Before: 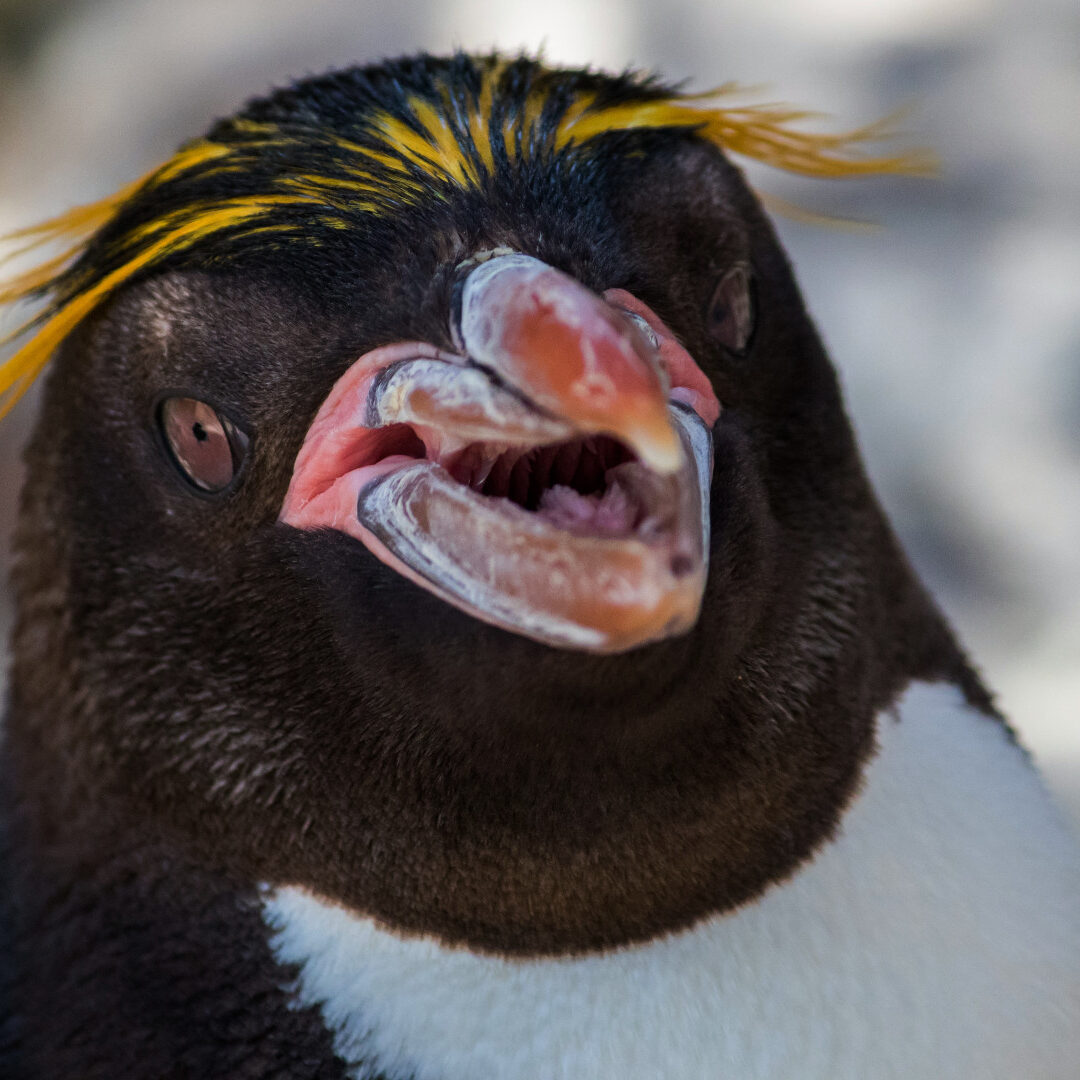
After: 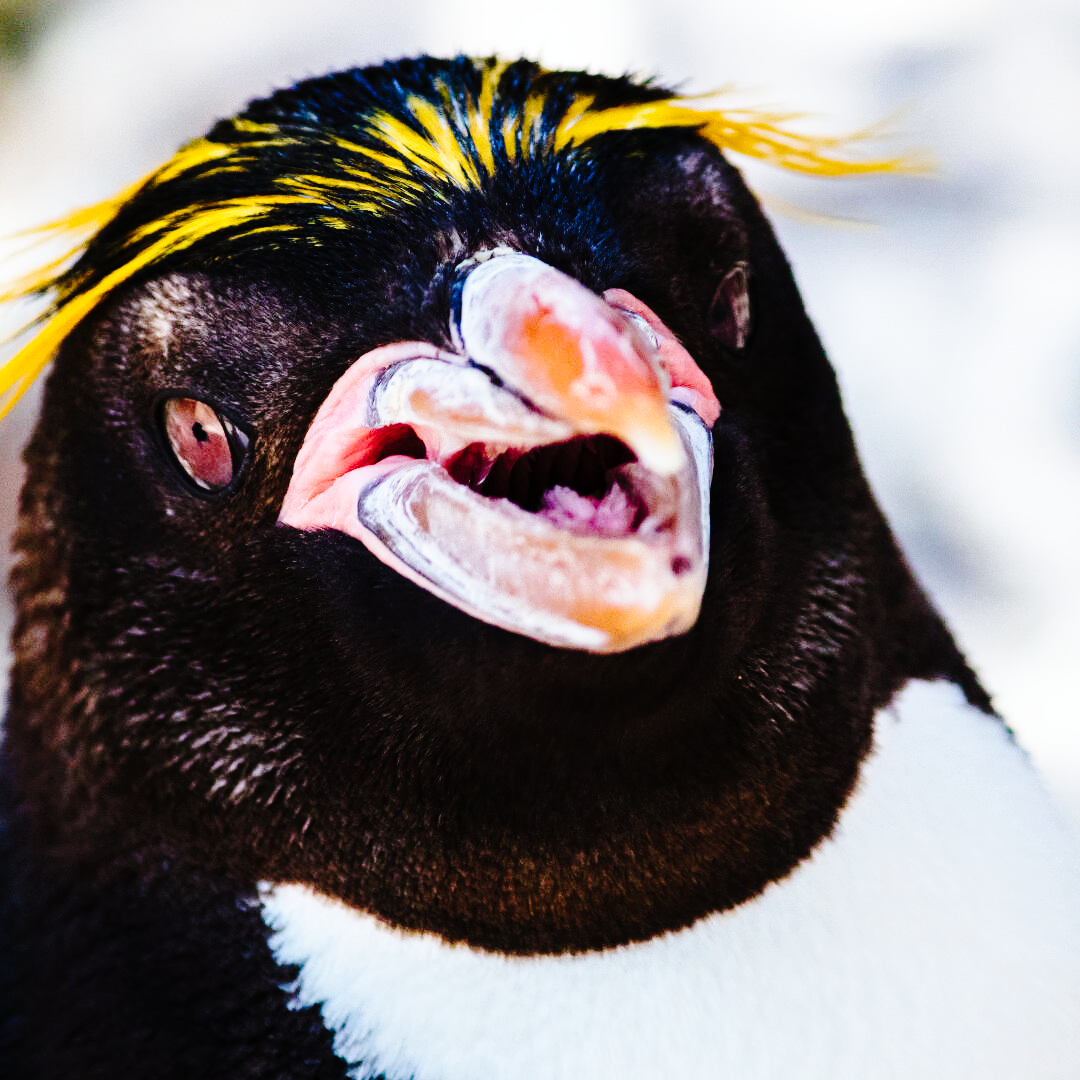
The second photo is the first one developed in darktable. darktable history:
base curve: curves: ch0 [(0, 0) (0.012, 0.01) (0.073, 0.168) (0.31, 0.711) (0.645, 0.957) (1, 1)], preserve colors none
tone curve: curves: ch0 [(0, 0) (0.003, 0.003) (0.011, 0.009) (0.025, 0.018) (0.044, 0.027) (0.069, 0.034) (0.1, 0.043) (0.136, 0.056) (0.177, 0.084) (0.224, 0.138) (0.277, 0.203) (0.335, 0.329) (0.399, 0.451) (0.468, 0.572) (0.543, 0.671) (0.623, 0.754) (0.709, 0.821) (0.801, 0.88) (0.898, 0.938) (1, 1)], preserve colors none
white balance: red 0.976, blue 1.04
